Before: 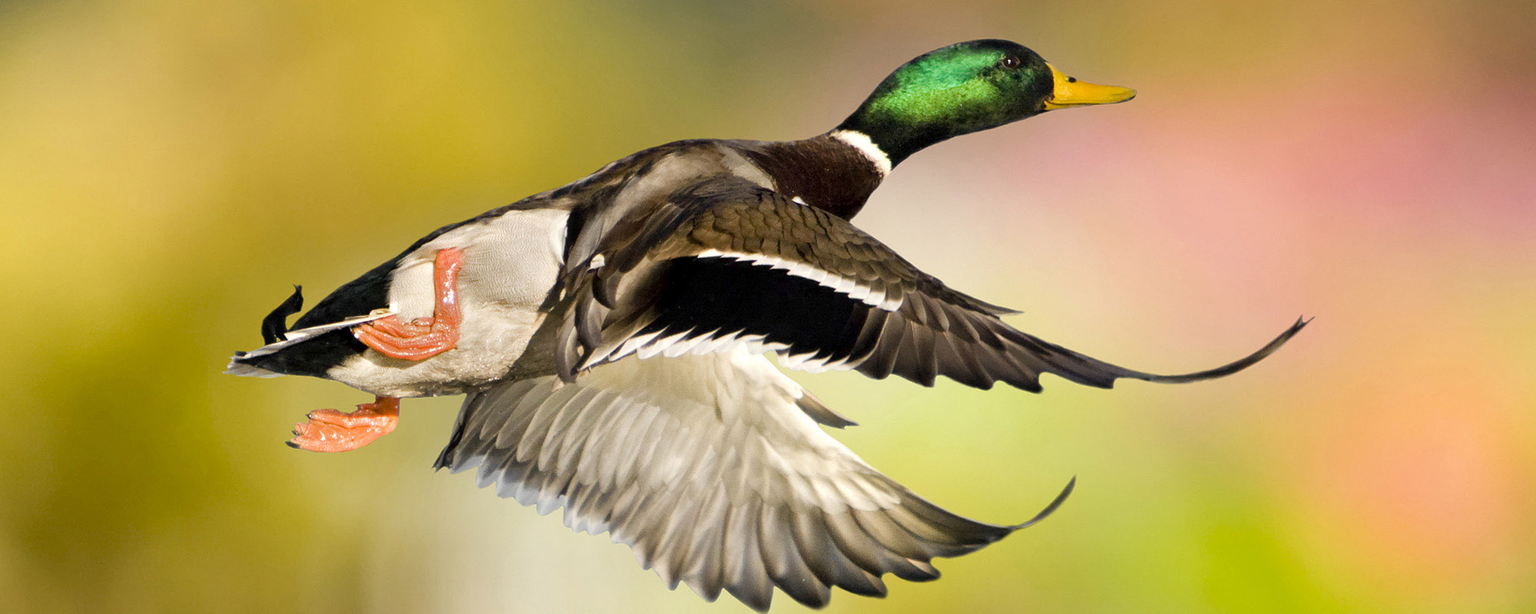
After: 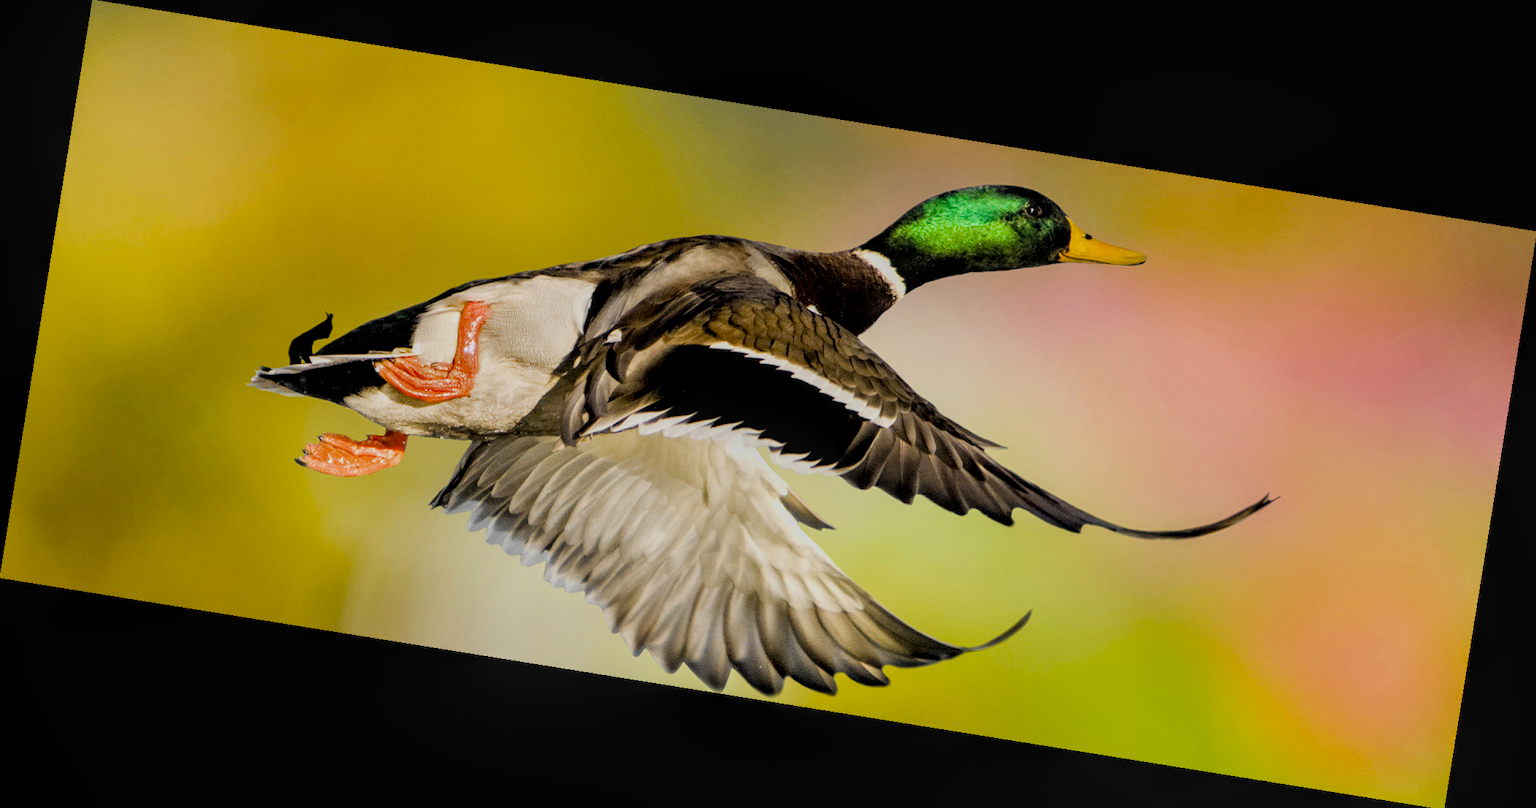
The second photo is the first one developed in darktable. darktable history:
filmic rgb: black relative exposure -7.75 EV, white relative exposure 4.4 EV, threshold 3 EV, hardness 3.76, latitude 38.11%, contrast 0.966, highlights saturation mix 10%, shadows ↔ highlights balance 4.59%, color science v4 (2020), enable highlight reconstruction true
rotate and perspective: rotation 9.12°, automatic cropping off
local contrast: detail 130%
